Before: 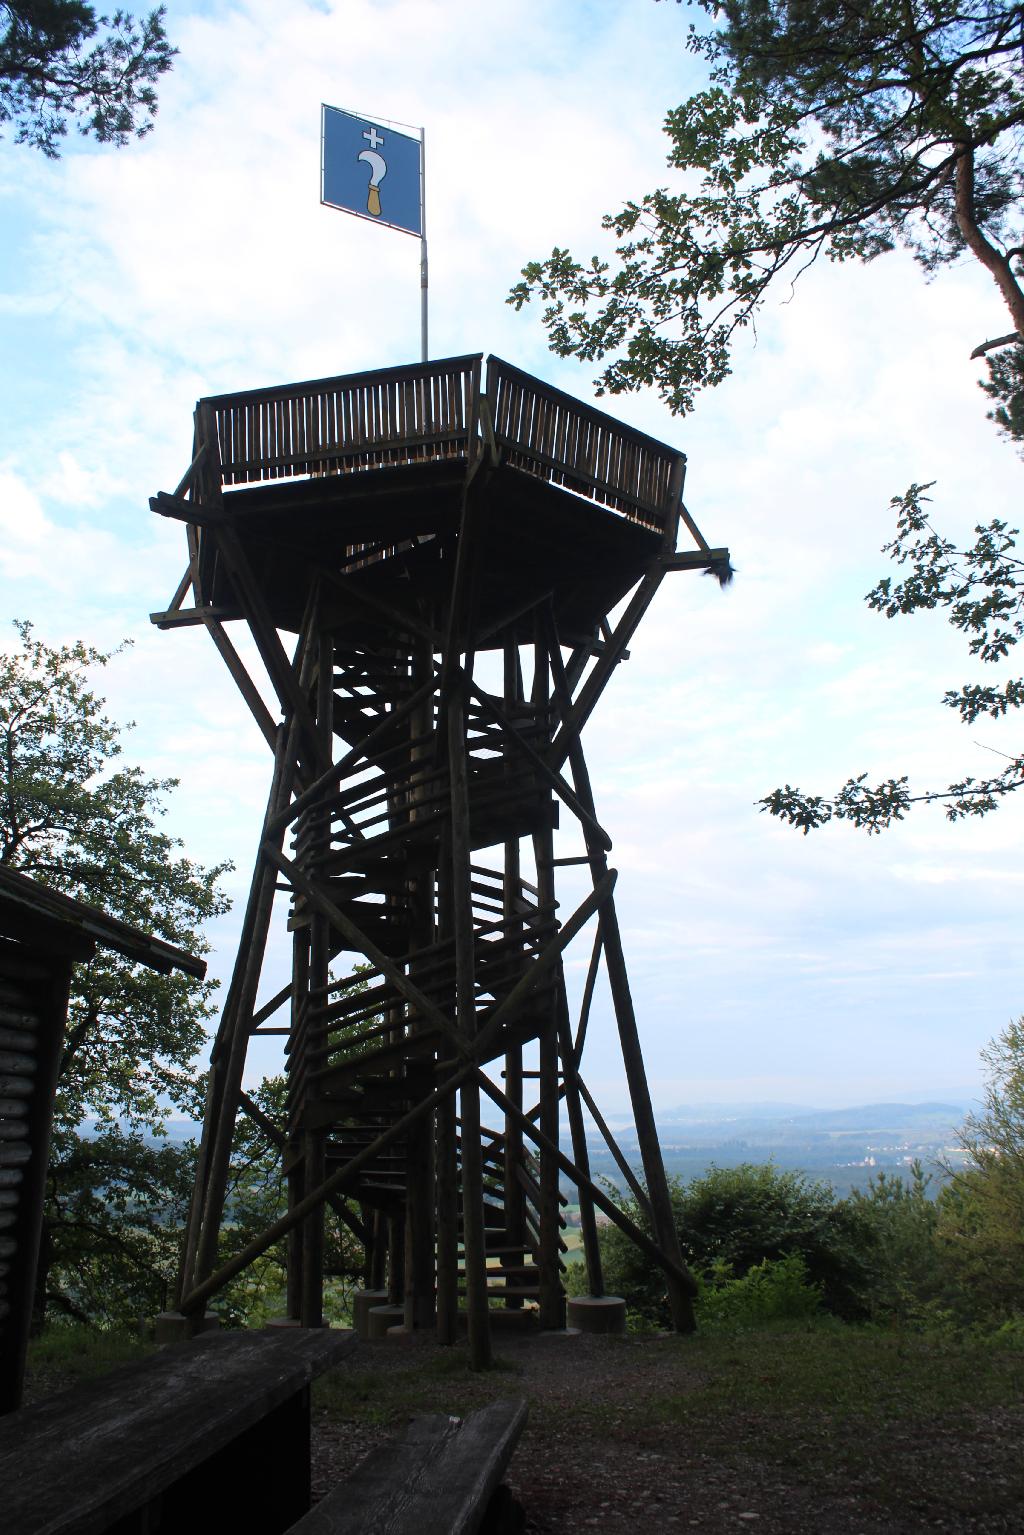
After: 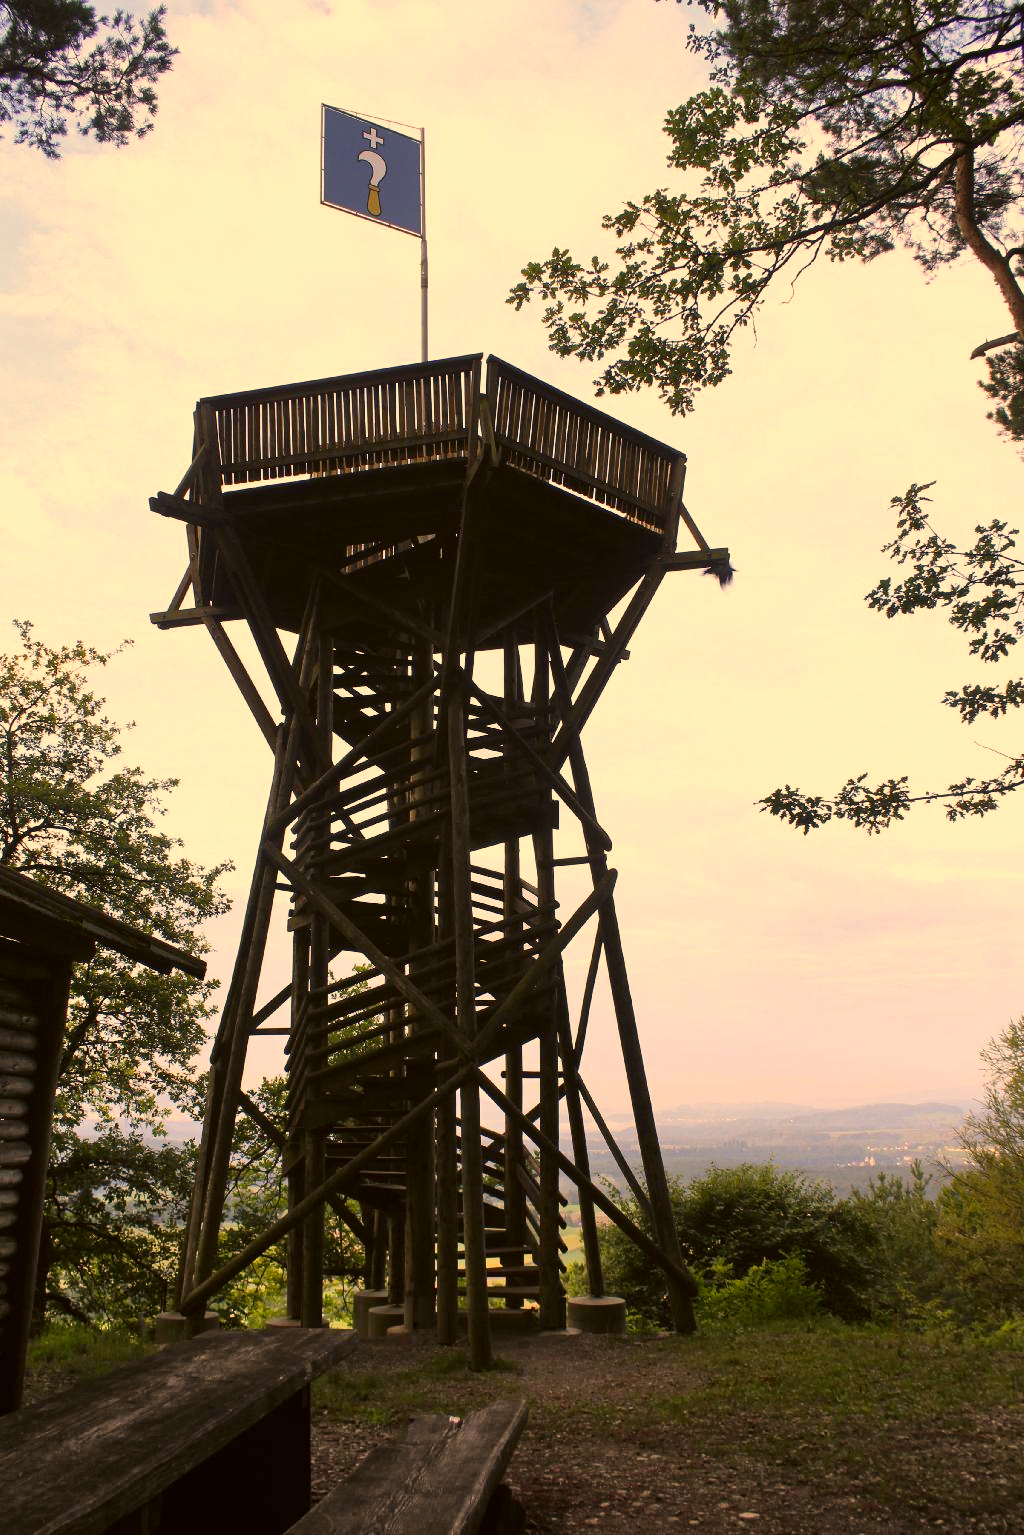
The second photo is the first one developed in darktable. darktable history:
color correction: highlights a* 17.94, highlights b* 35.39, shadows a* 1.48, shadows b* 6.42, saturation 1.01
shadows and highlights: shadows 52.34, highlights -28.23, soften with gaussian
